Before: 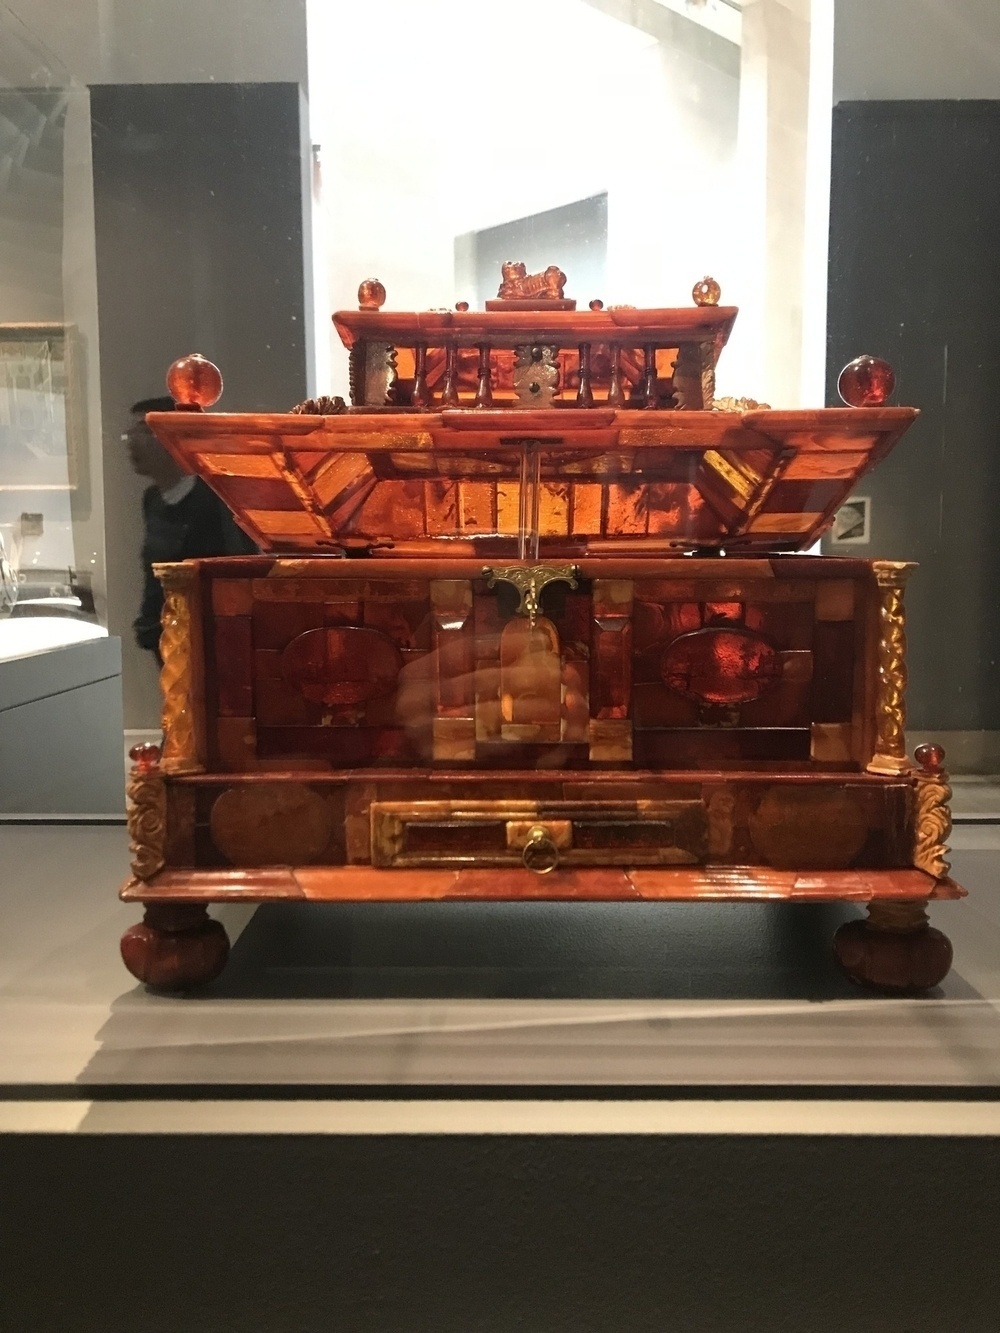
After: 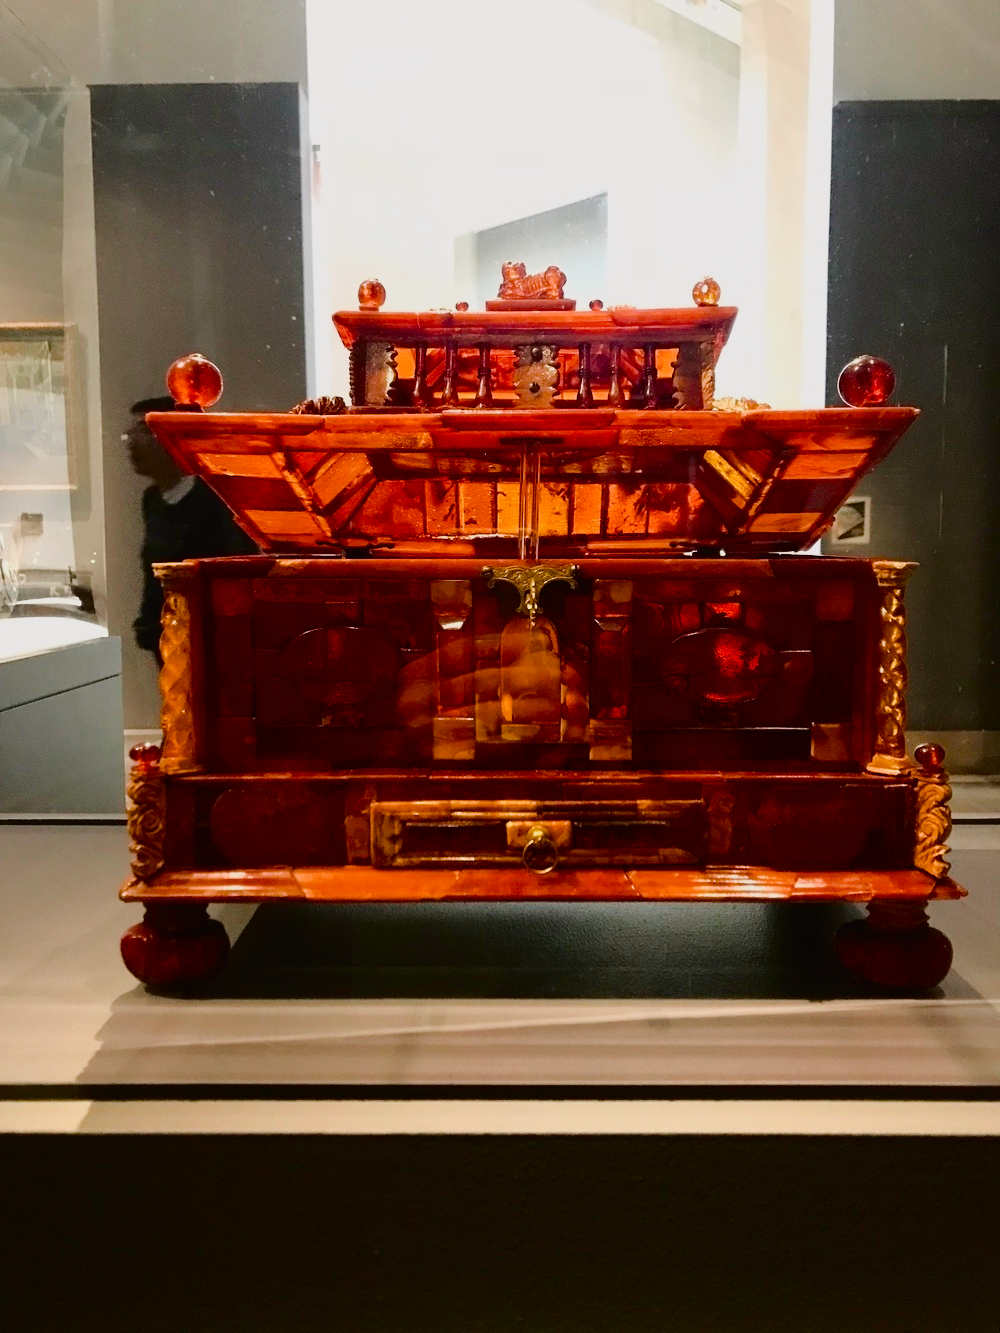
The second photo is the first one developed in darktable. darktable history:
contrast brightness saturation: contrast 0.15, brightness -0.01, saturation 0.1
tone curve: curves: ch0 [(0, 0.013) (0.117, 0.081) (0.257, 0.259) (0.408, 0.45) (0.611, 0.64) (0.81, 0.857) (1, 1)]; ch1 [(0, 0) (0.287, 0.198) (0.501, 0.506) (0.56, 0.584) (0.715, 0.741) (0.976, 0.992)]; ch2 [(0, 0) (0.369, 0.362) (0.5, 0.5) (0.537, 0.547) (0.59, 0.603) (0.681, 0.754) (1, 1)], color space Lab, independent channels, preserve colors none
color balance rgb: perceptual saturation grading › global saturation 20%, perceptual saturation grading › highlights -25%, perceptual saturation grading › shadows 50%
filmic rgb: black relative exposure -7.65 EV, white relative exposure 4.56 EV, hardness 3.61
